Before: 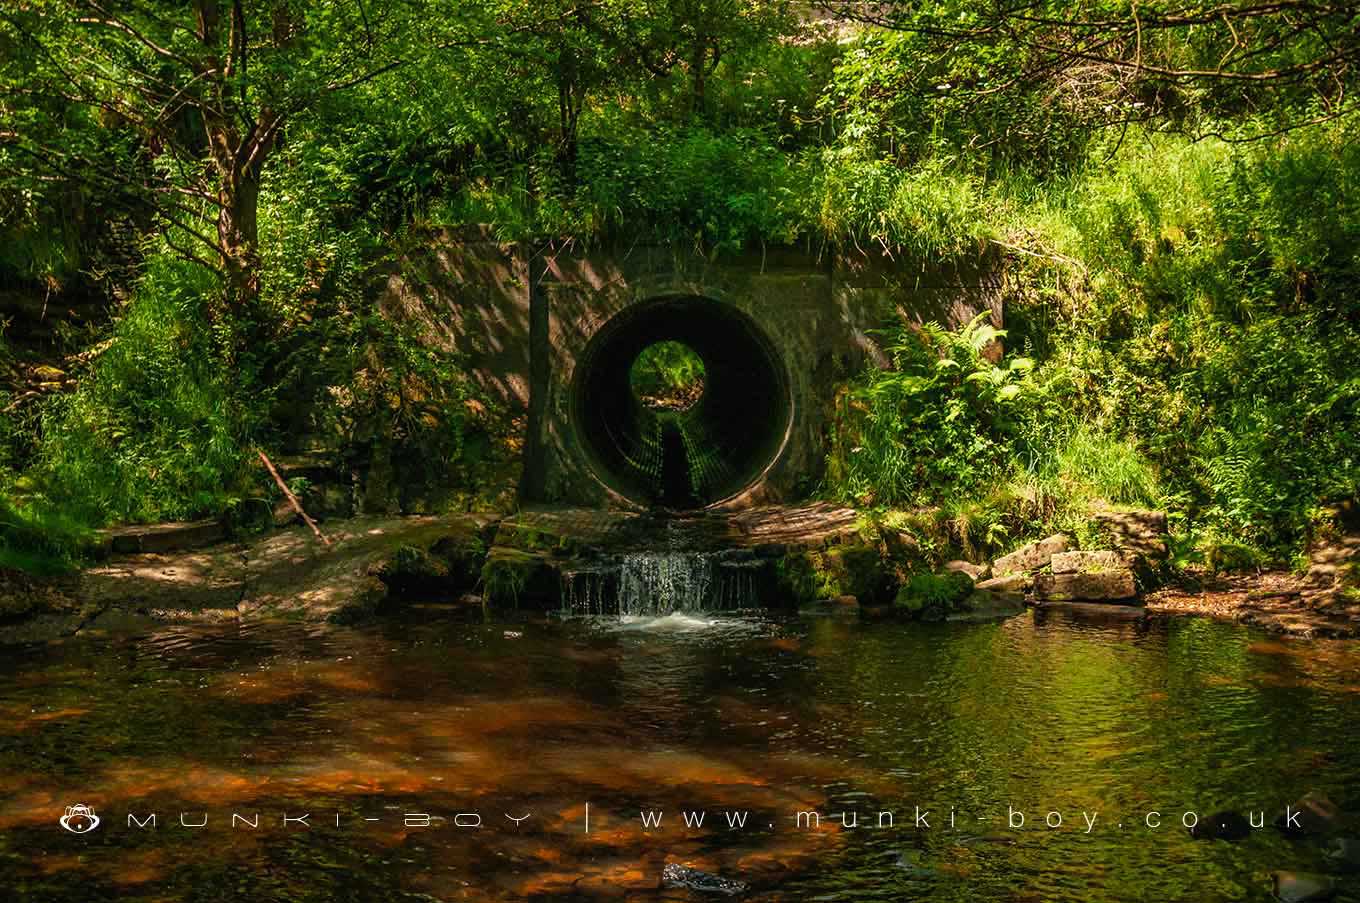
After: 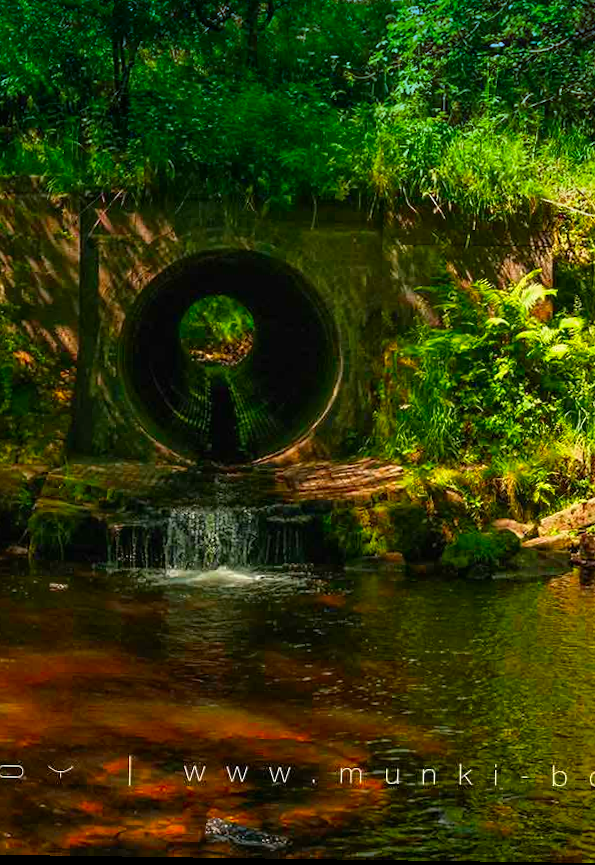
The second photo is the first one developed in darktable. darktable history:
rotate and perspective: rotation 0.8°, automatic cropping off
graduated density: density 2.02 EV, hardness 44%, rotation 0.374°, offset 8.21, hue 208.8°, saturation 97%
contrast brightness saturation: saturation 0.5
crop: left 33.452%, top 6.025%, right 23.155%
